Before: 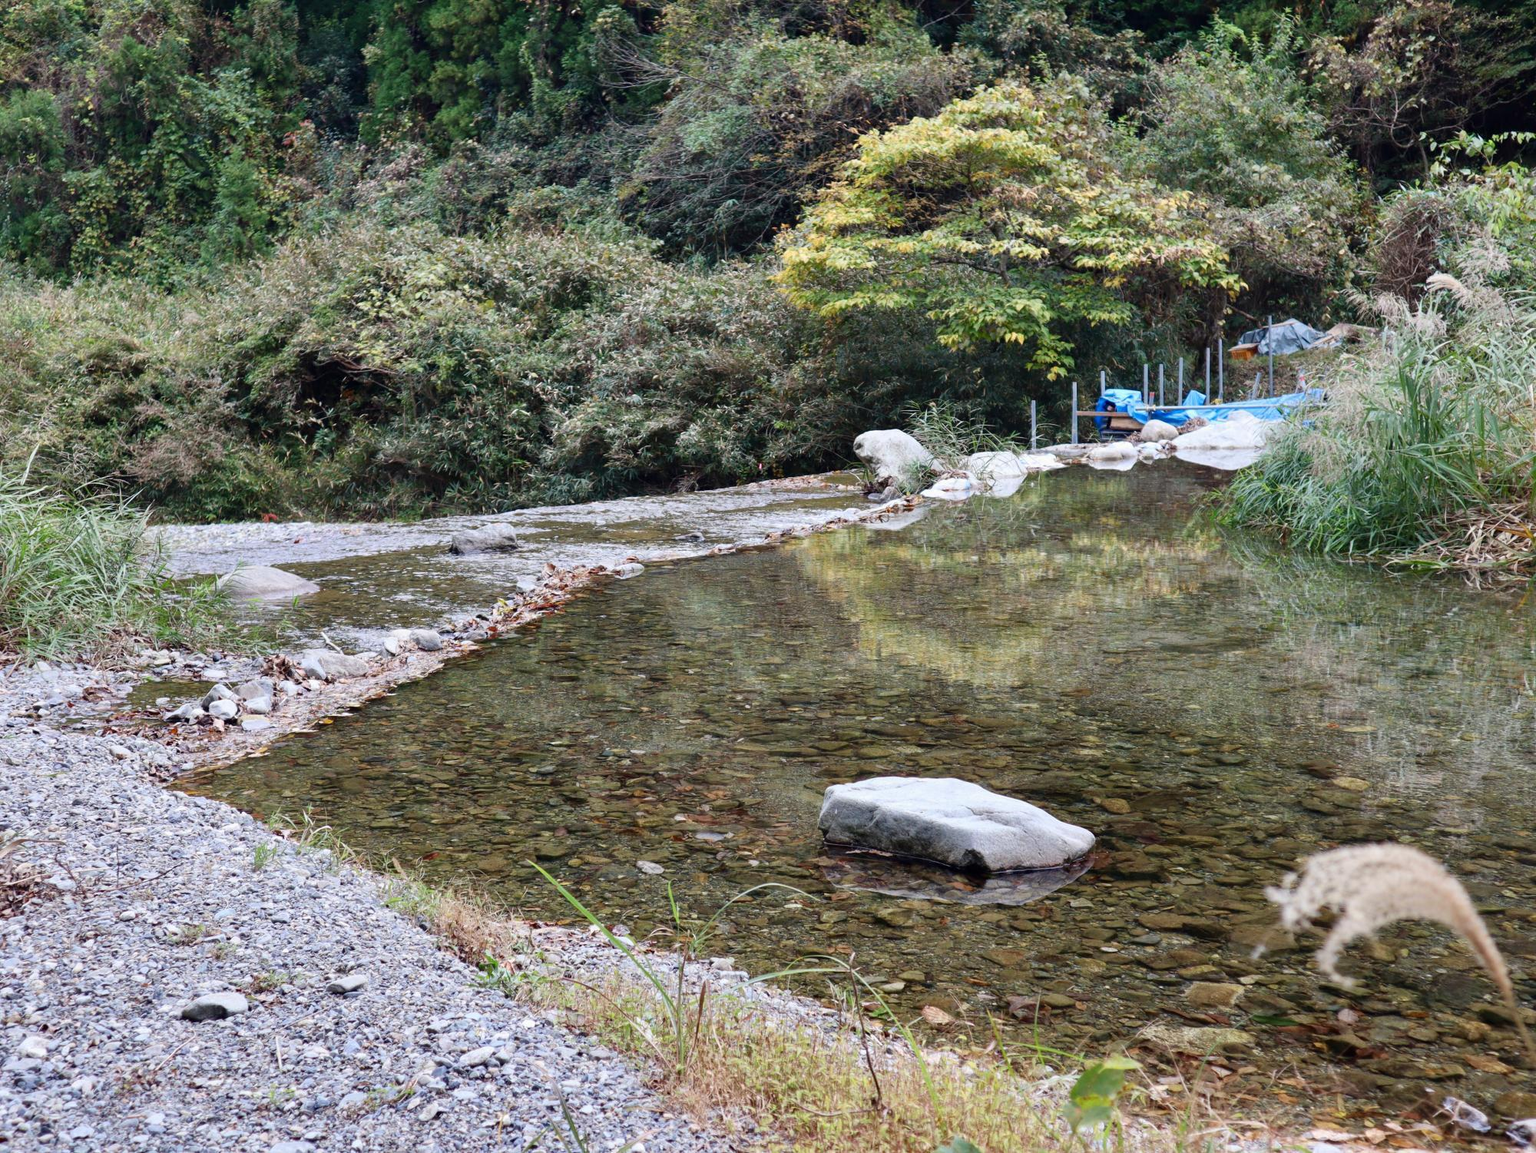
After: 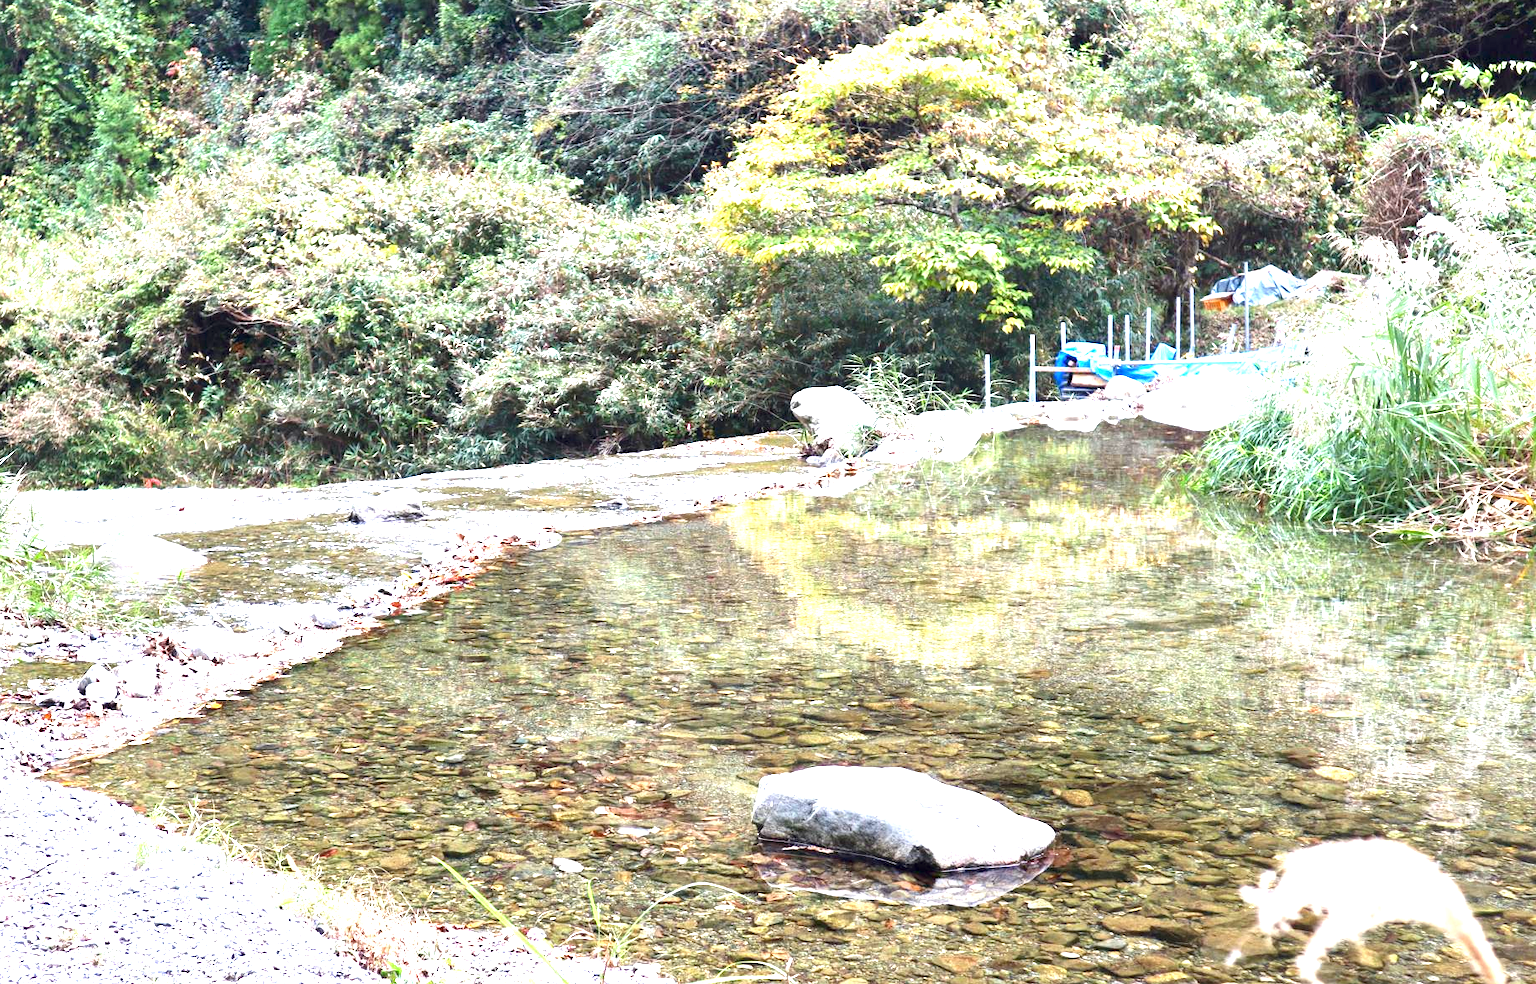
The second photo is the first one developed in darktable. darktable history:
crop: left 8.546%, top 6.6%, bottom 15.255%
exposure: exposure 1.992 EV, compensate highlight preservation false
